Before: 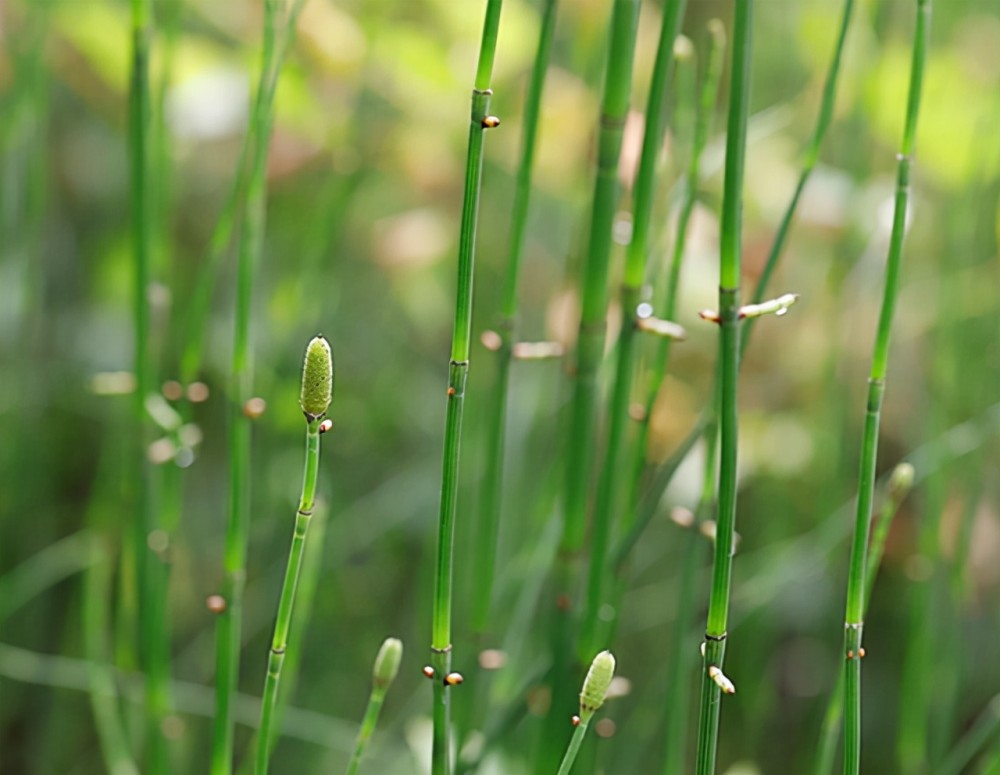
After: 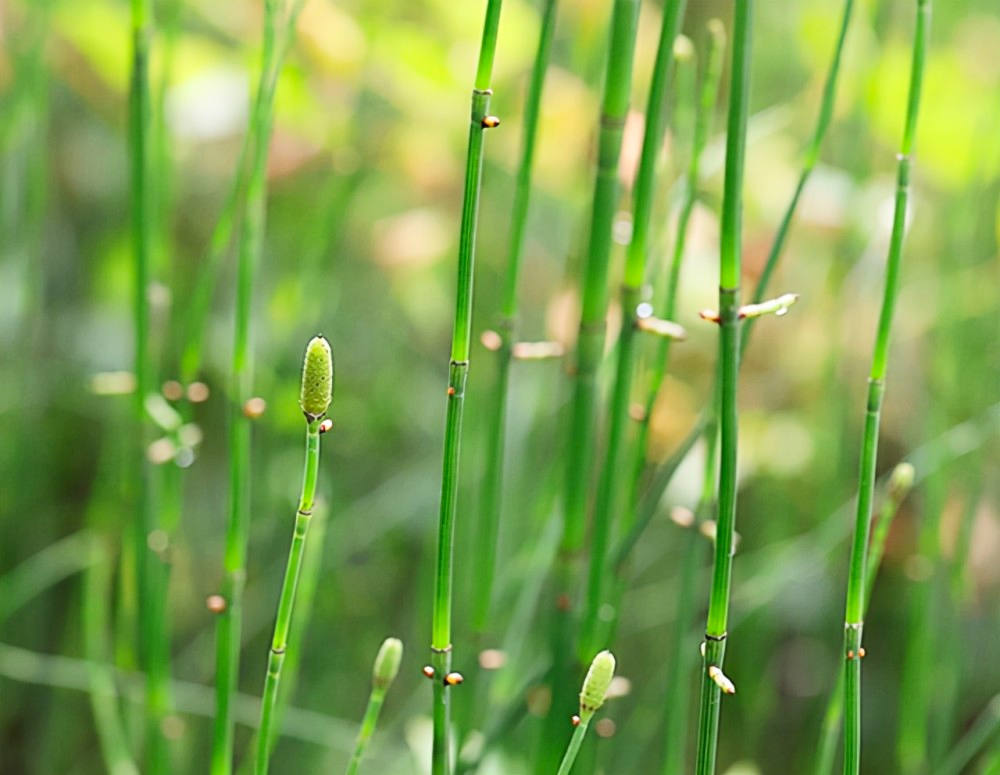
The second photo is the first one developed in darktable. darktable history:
contrast brightness saturation: contrast 0.2, brightness 0.16, saturation 0.22
rgb levels: preserve colors max RGB
